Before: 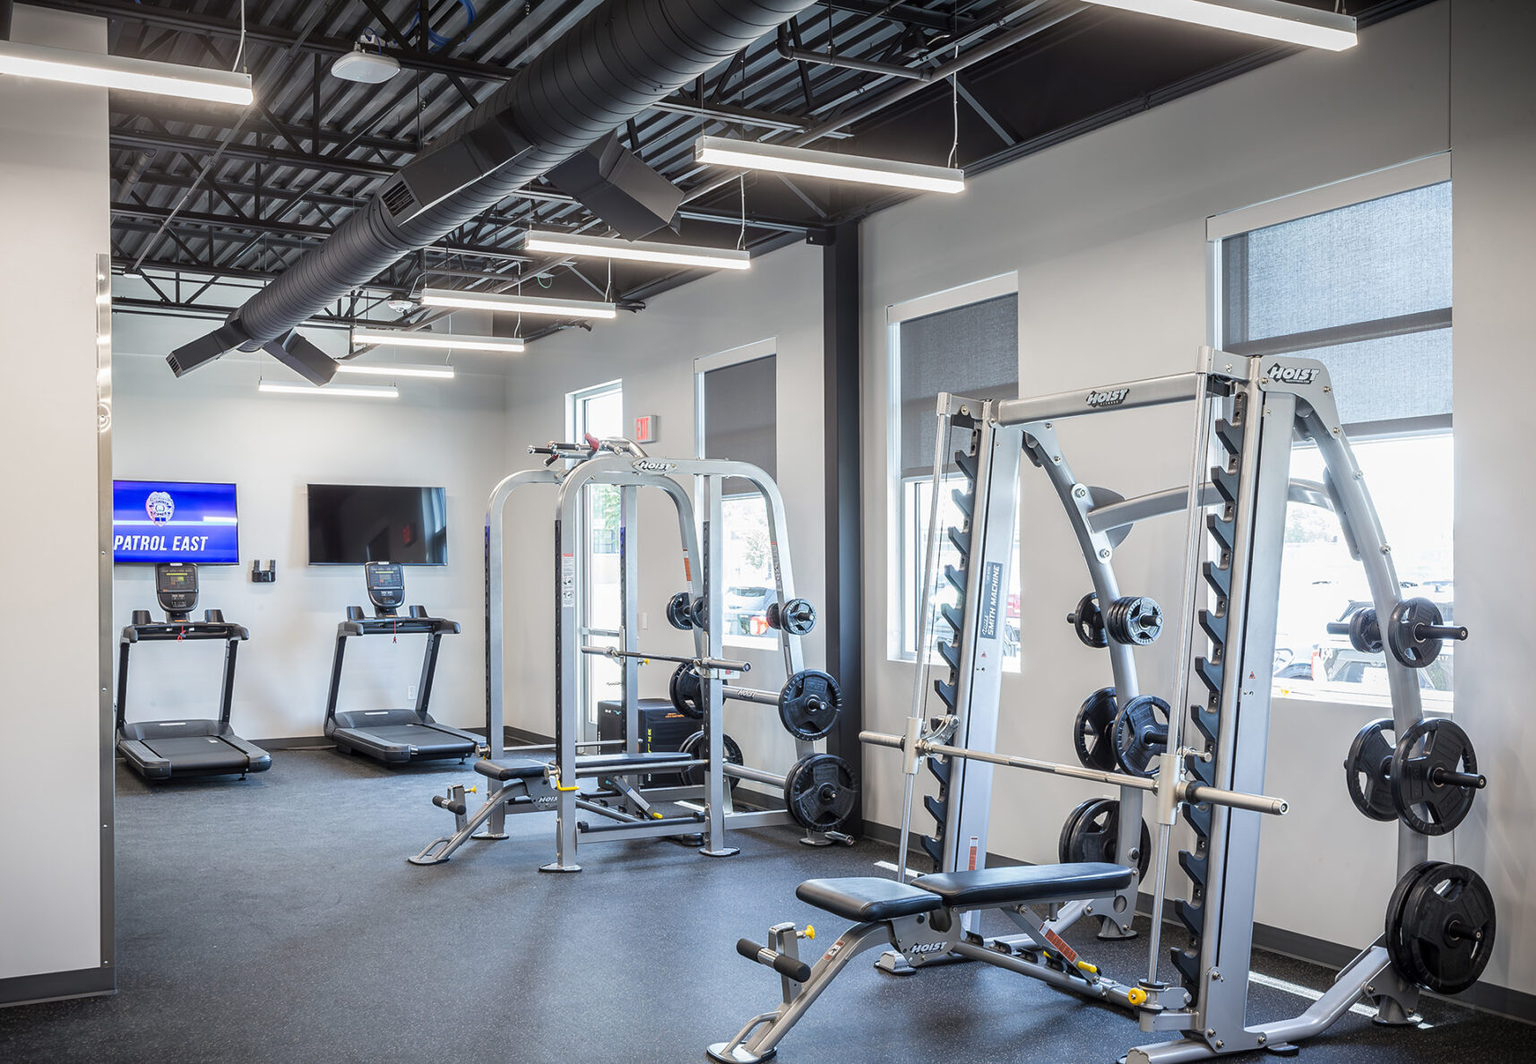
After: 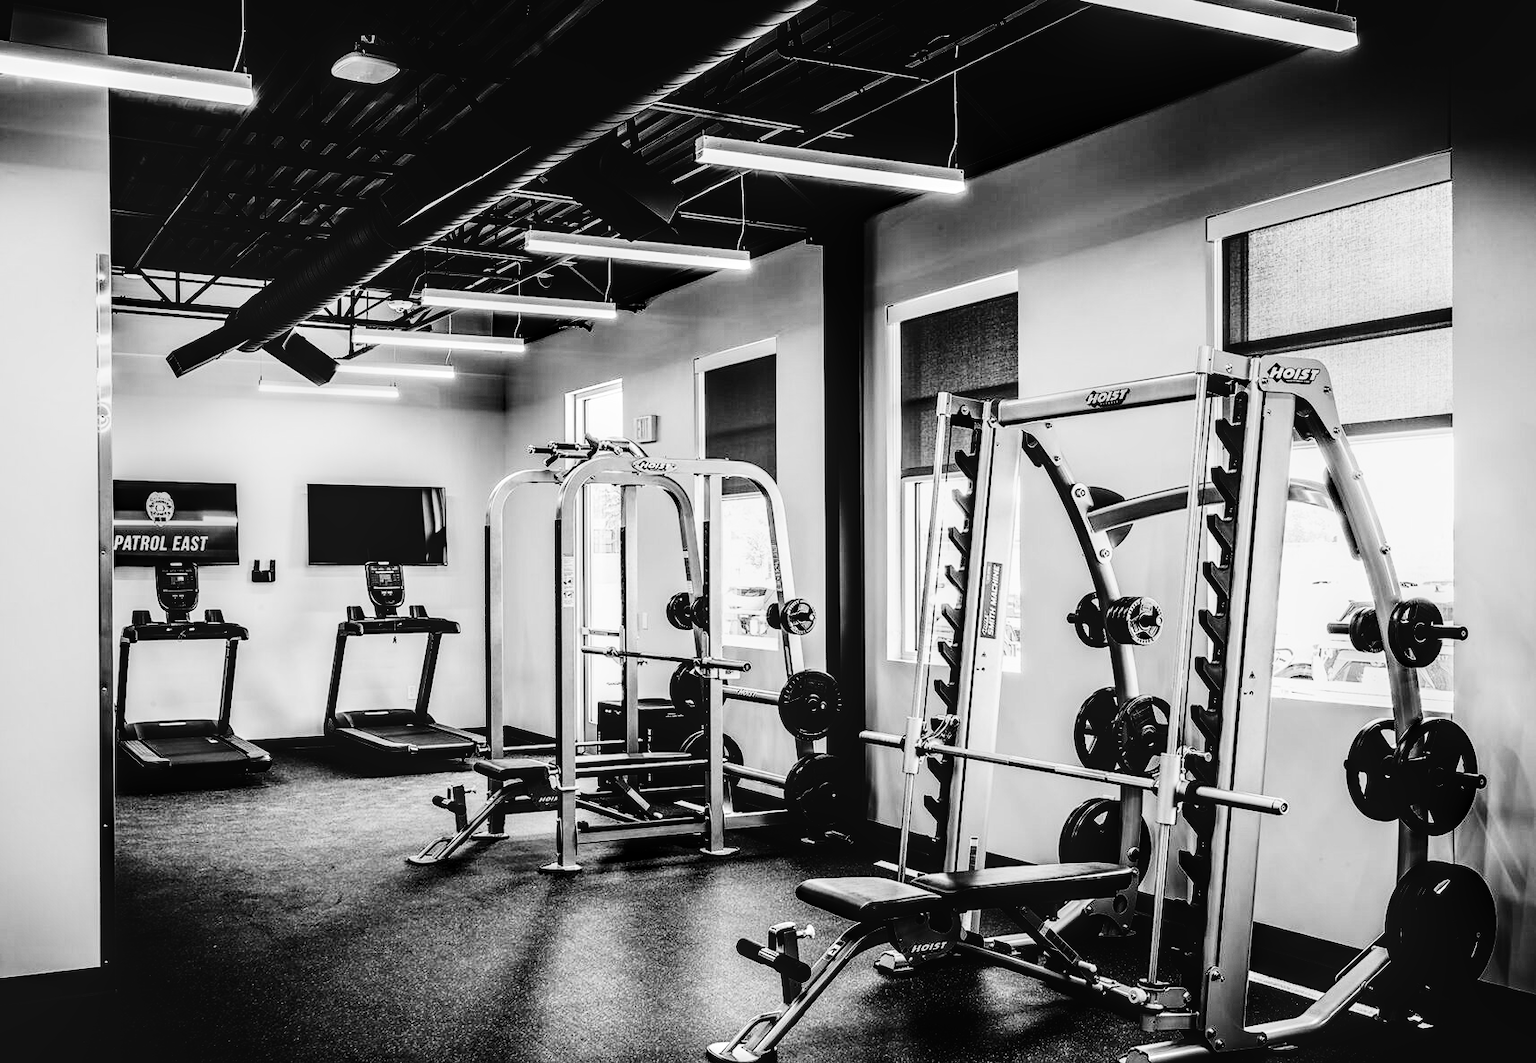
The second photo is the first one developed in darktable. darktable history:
local contrast: detail 130%
contrast brightness saturation: contrast 0.77, brightness -1, saturation 1
monochrome: on, module defaults
